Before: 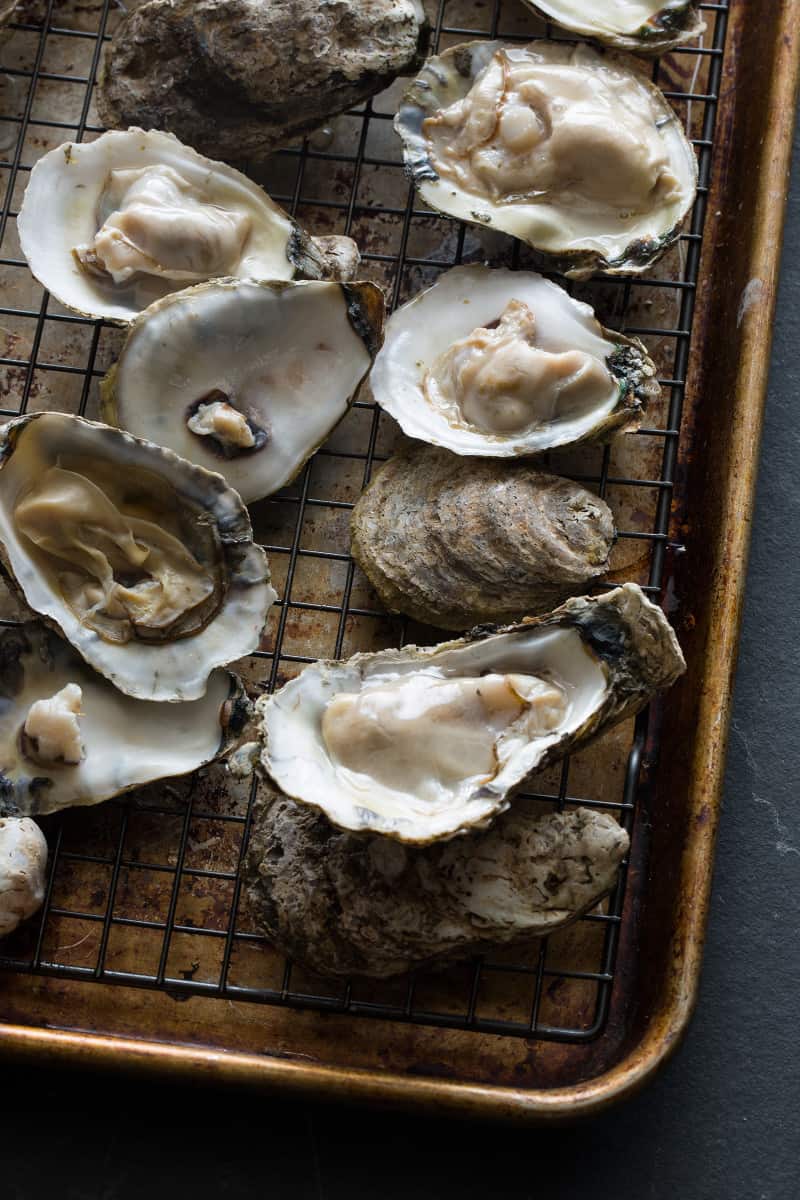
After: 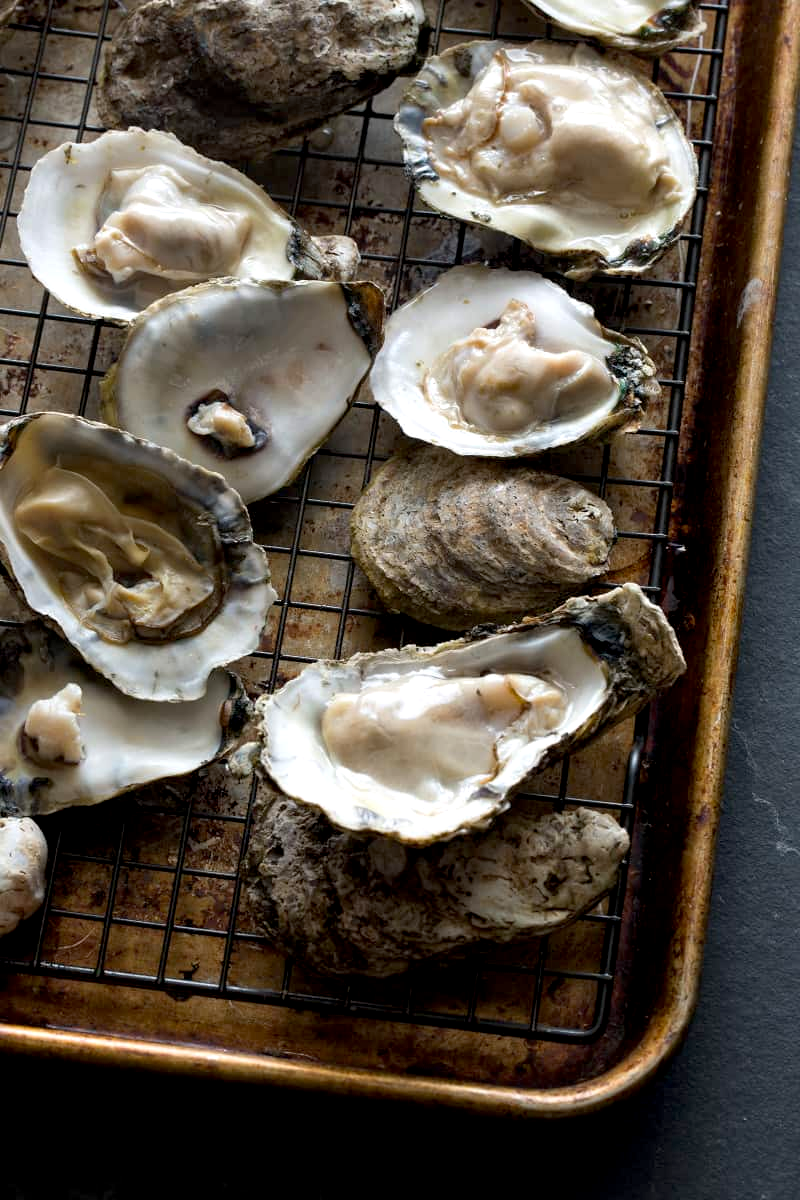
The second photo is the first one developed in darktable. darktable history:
exposure: black level correction 0.005, exposure 0.279 EV, compensate exposure bias true, compensate highlight preservation false
